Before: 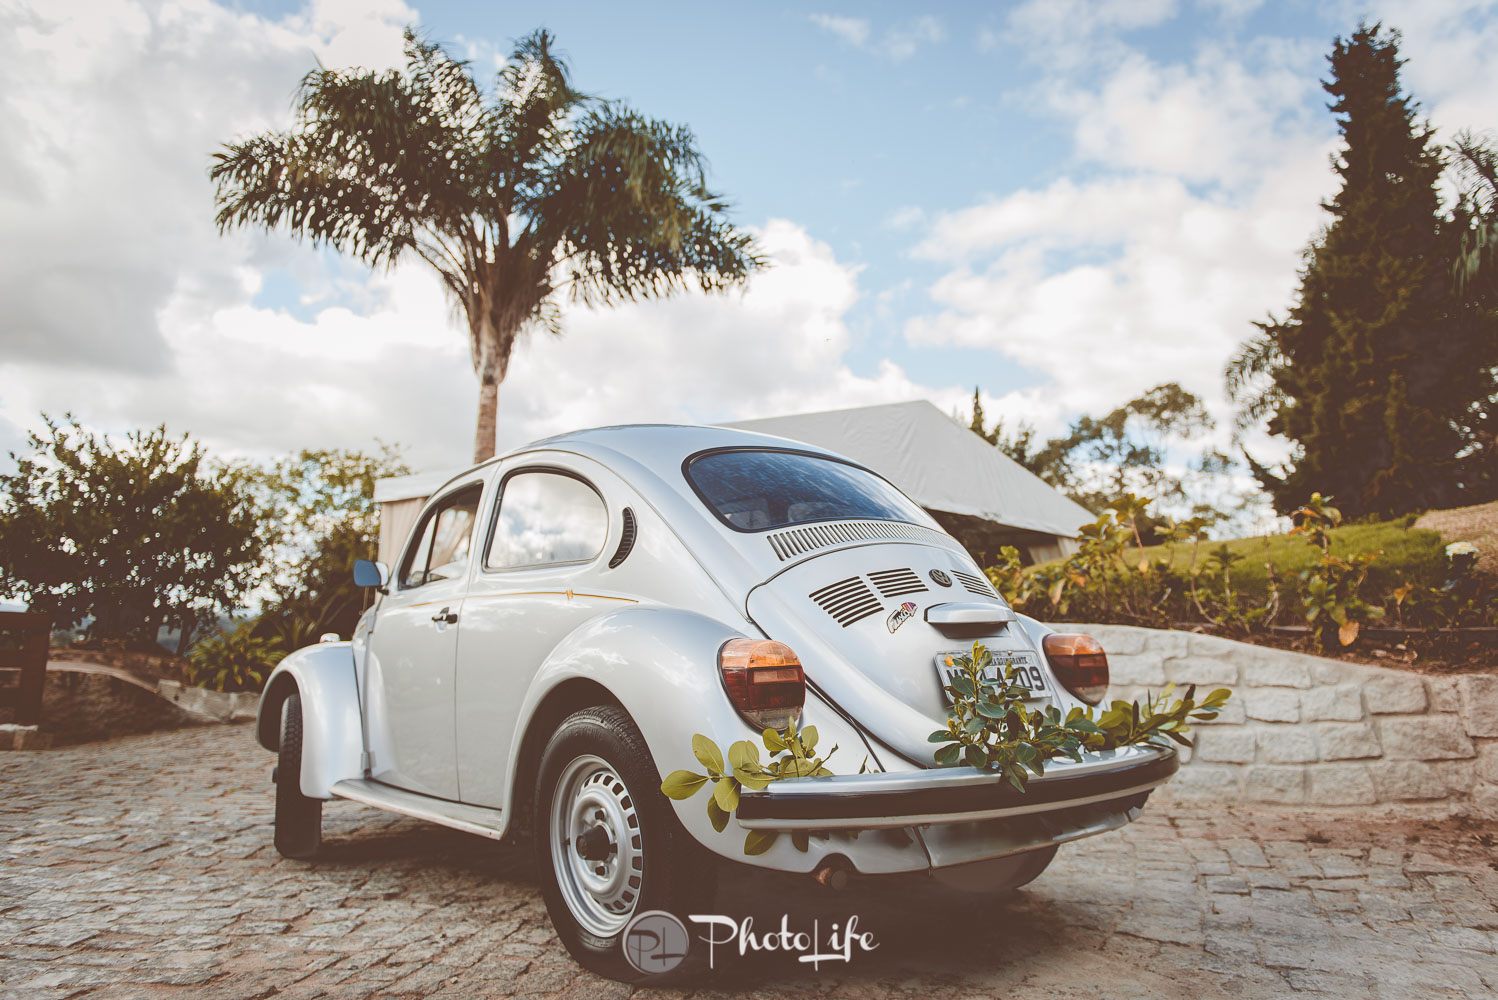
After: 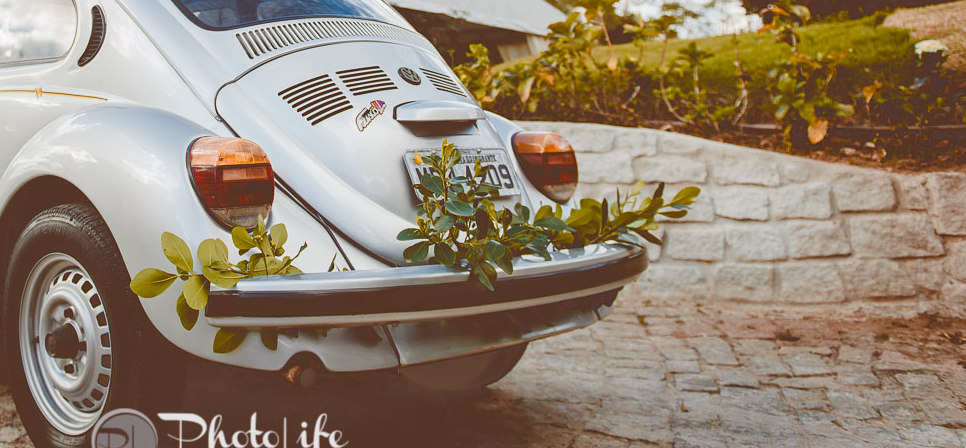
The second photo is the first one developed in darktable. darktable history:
white balance: emerald 1
crop and rotate: left 35.509%, top 50.238%, bottom 4.934%
color balance rgb: perceptual saturation grading › global saturation 20%, perceptual saturation grading › highlights -25%, perceptual saturation grading › shadows 50%
